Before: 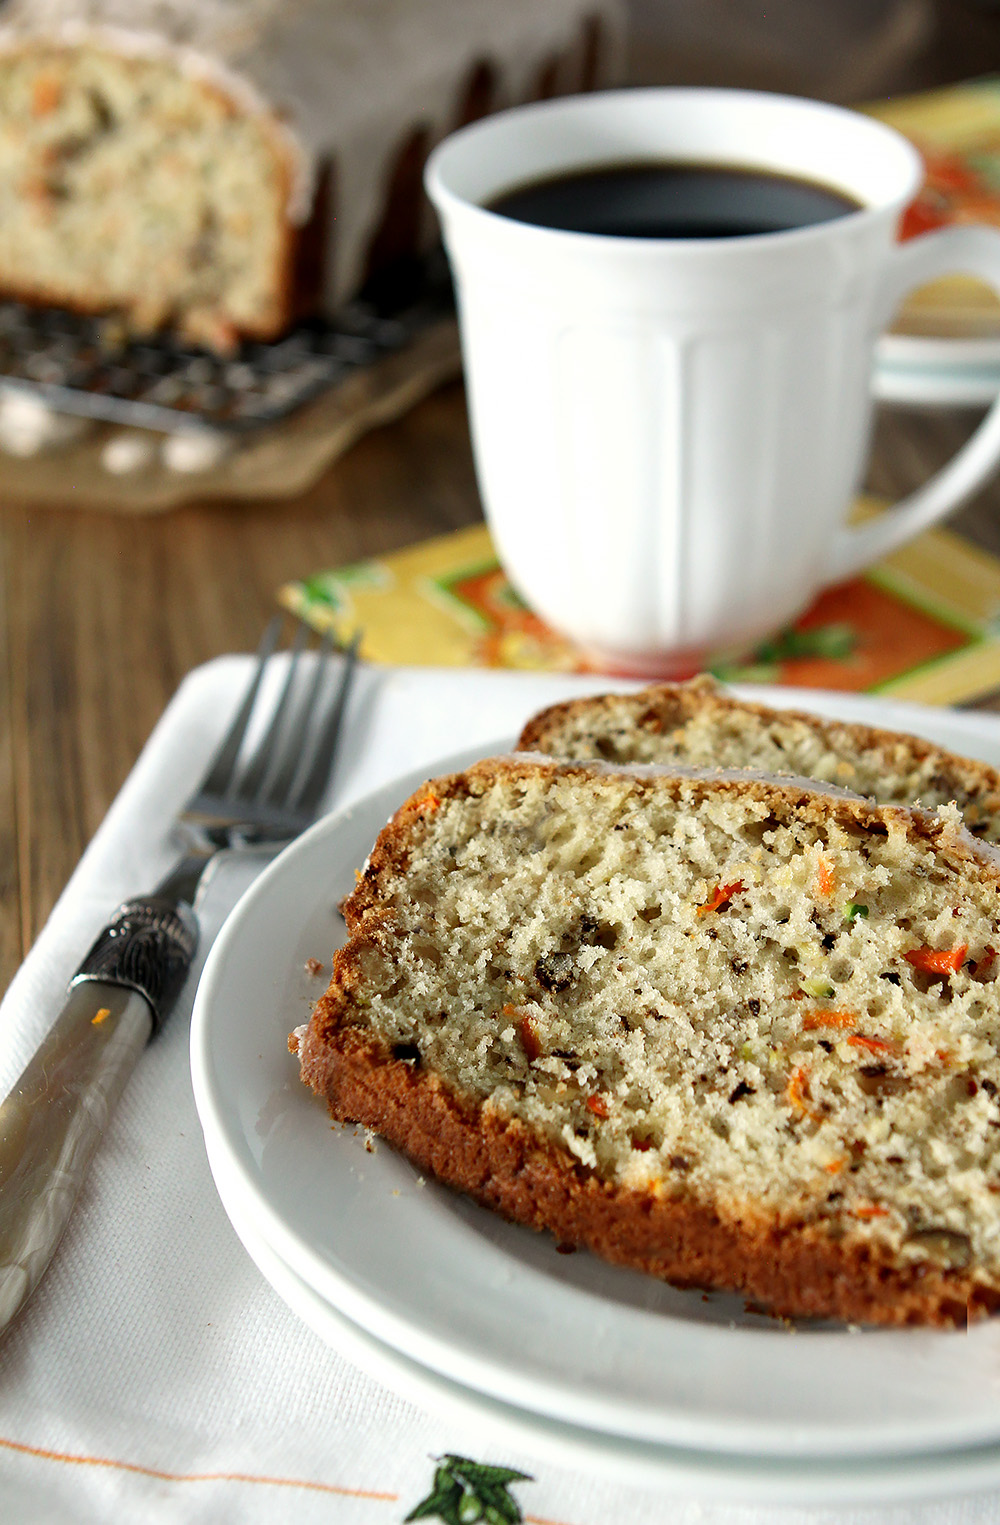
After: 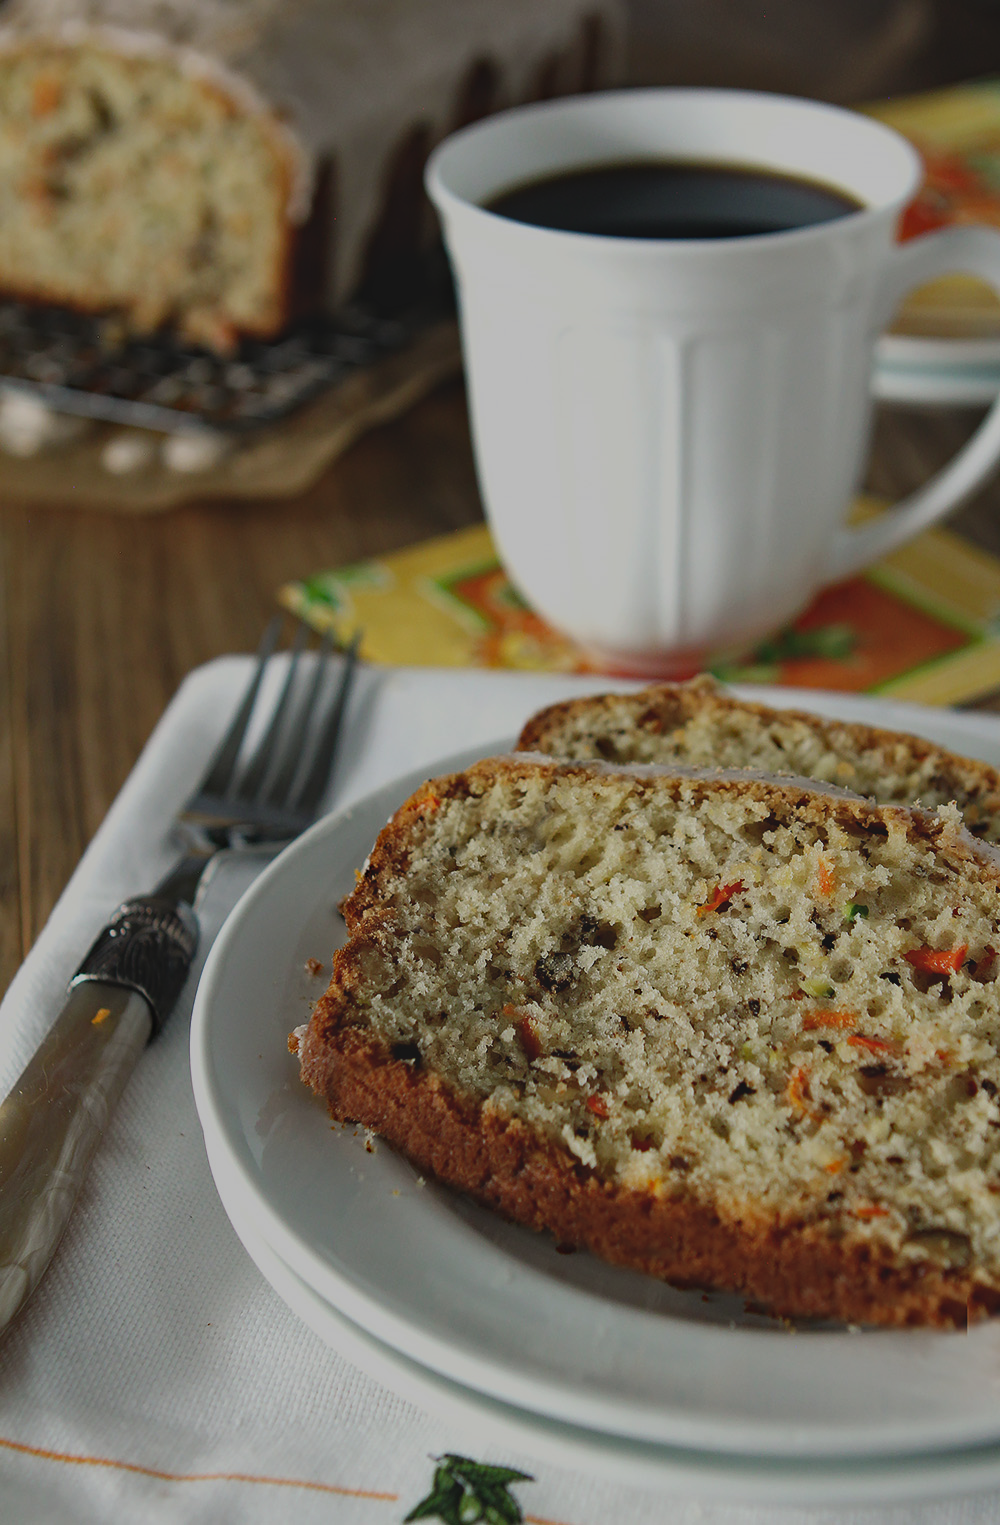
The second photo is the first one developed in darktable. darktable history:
haze removal: strength 0.29, distance 0.25, compatibility mode true, adaptive false
exposure: black level correction -0.016, exposure -1.018 EV, compensate highlight preservation false
